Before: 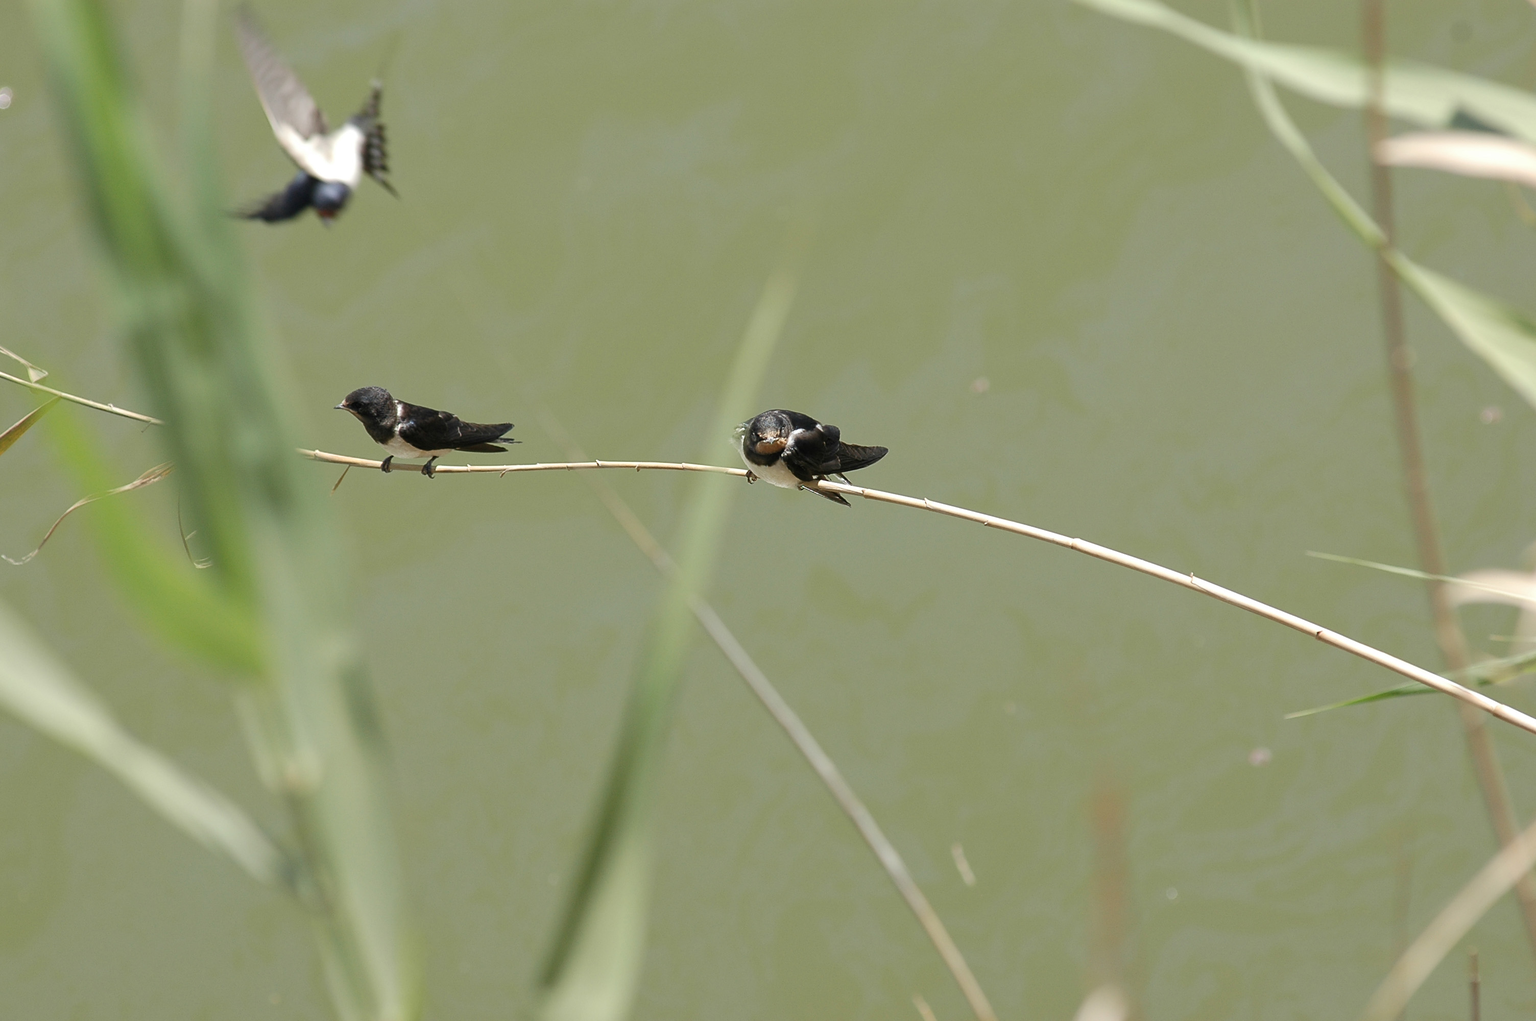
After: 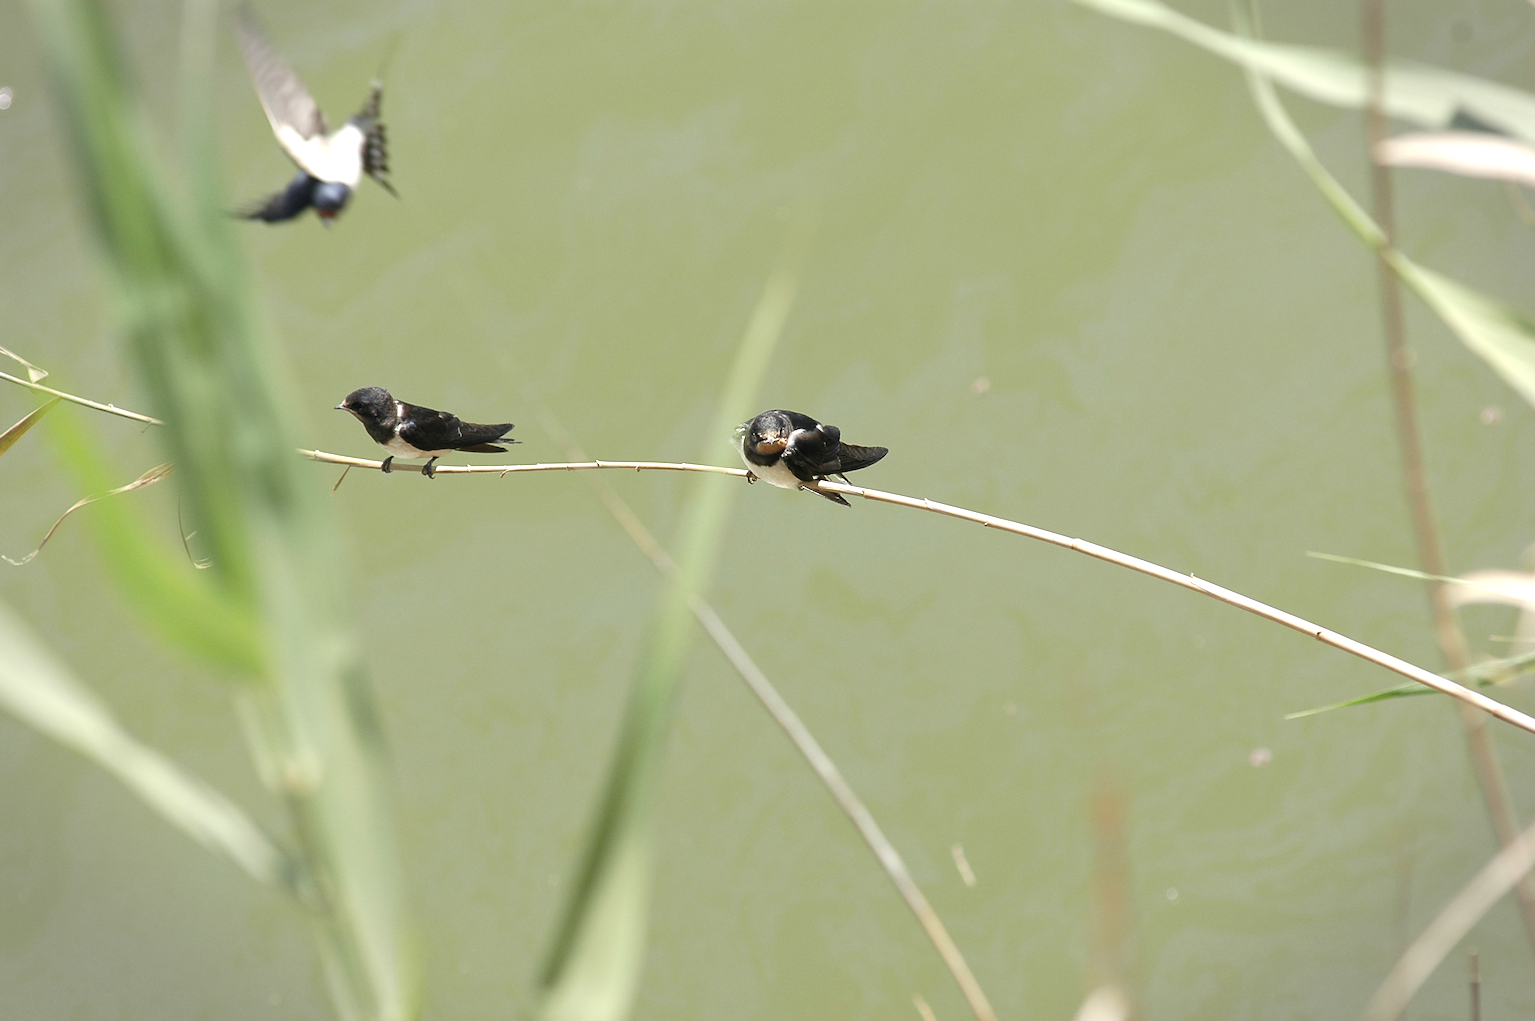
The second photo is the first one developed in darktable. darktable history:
vignetting: fall-off start 91%, fall-off radius 39.39%, brightness -0.182, saturation -0.3, width/height ratio 1.219, shape 1.3, dithering 8-bit output, unbound false
exposure: black level correction 0, exposure 1.2 EV, compensate exposure bias true, compensate highlight preservation false
